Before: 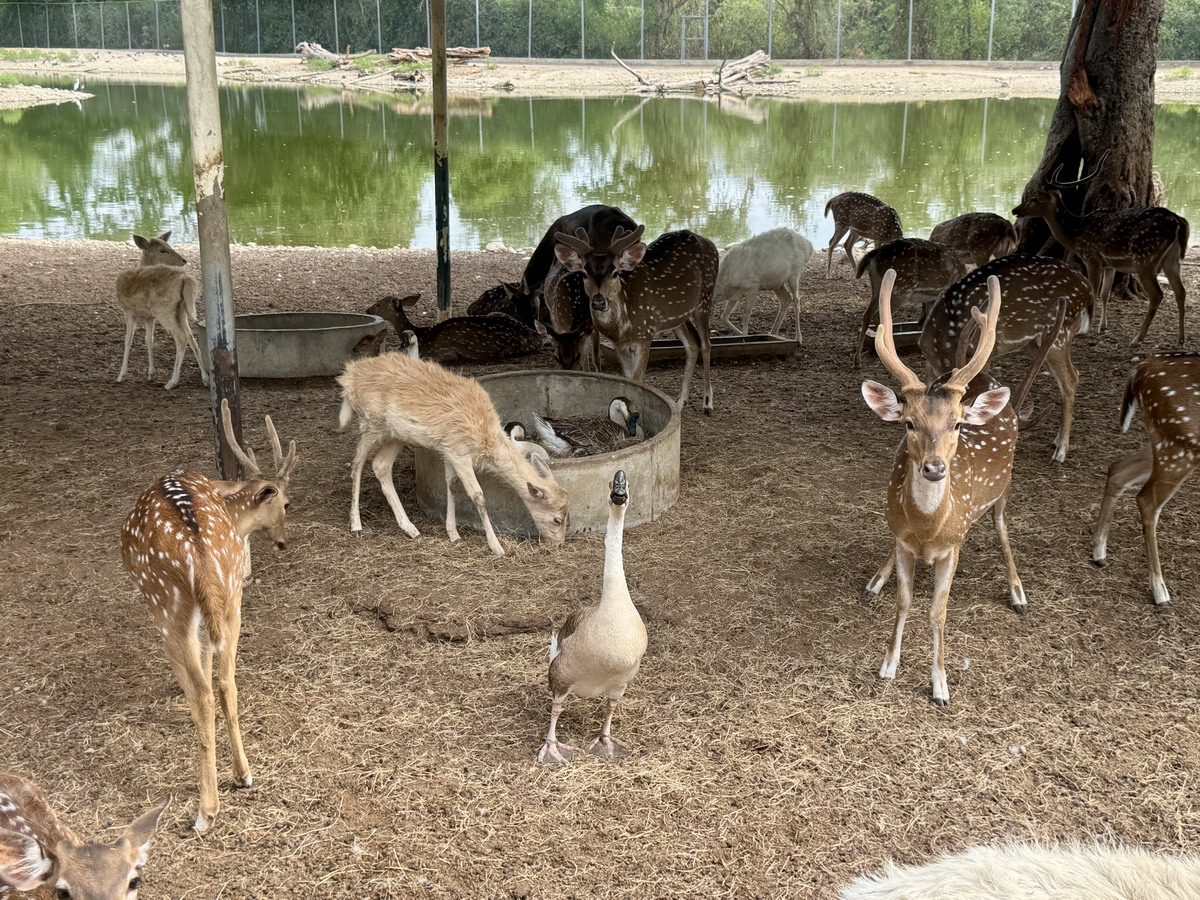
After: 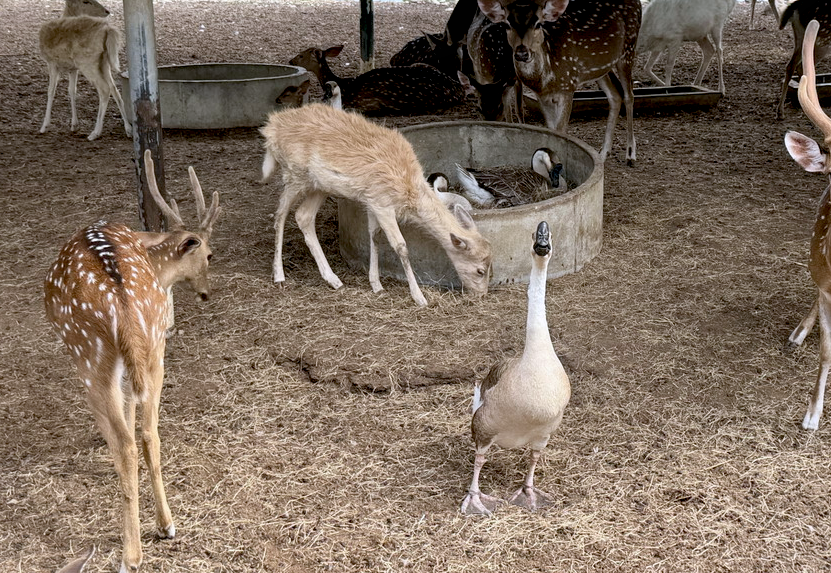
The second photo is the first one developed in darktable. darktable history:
bloom: size 9%, threshold 100%, strength 7%
crop: left 6.488%, top 27.668%, right 24.183%, bottom 8.656%
exposure: black level correction 0.009, compensate highlight preservation false
color calibration: illuminant as shot in camera, x 0.358, y 0.373, temperature 4628.91 K
base curve: preserve colors none
